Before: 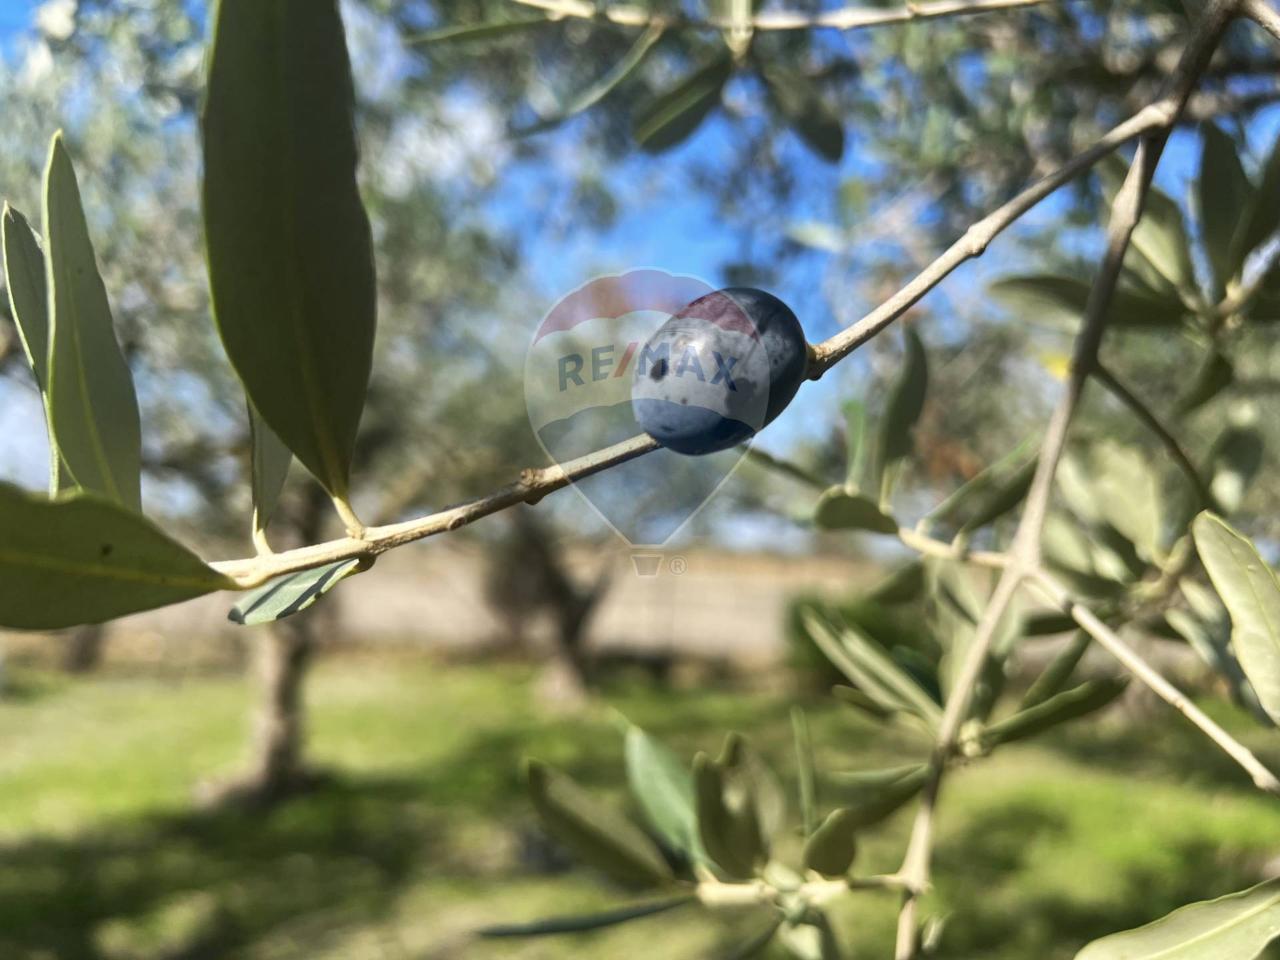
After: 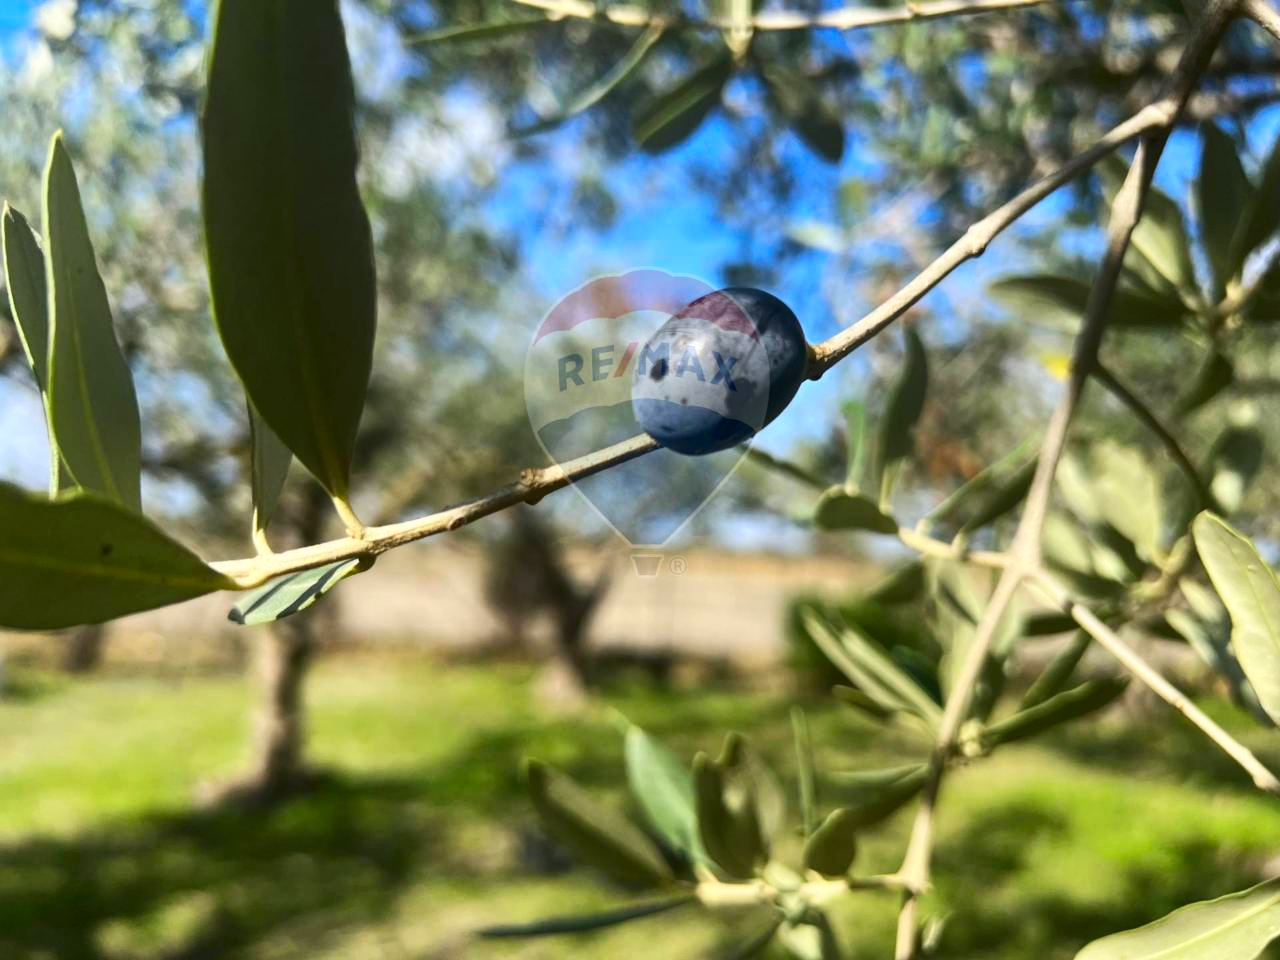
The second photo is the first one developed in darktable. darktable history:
contrast brightness saturation: contrast 0.158, saturation 0.322
